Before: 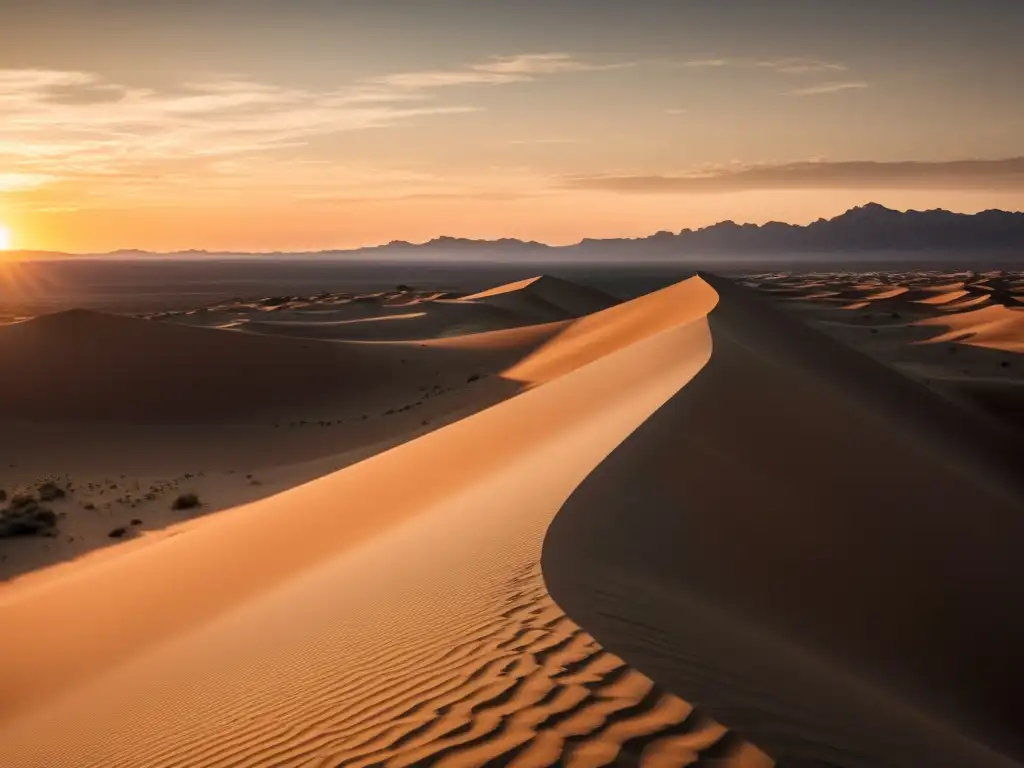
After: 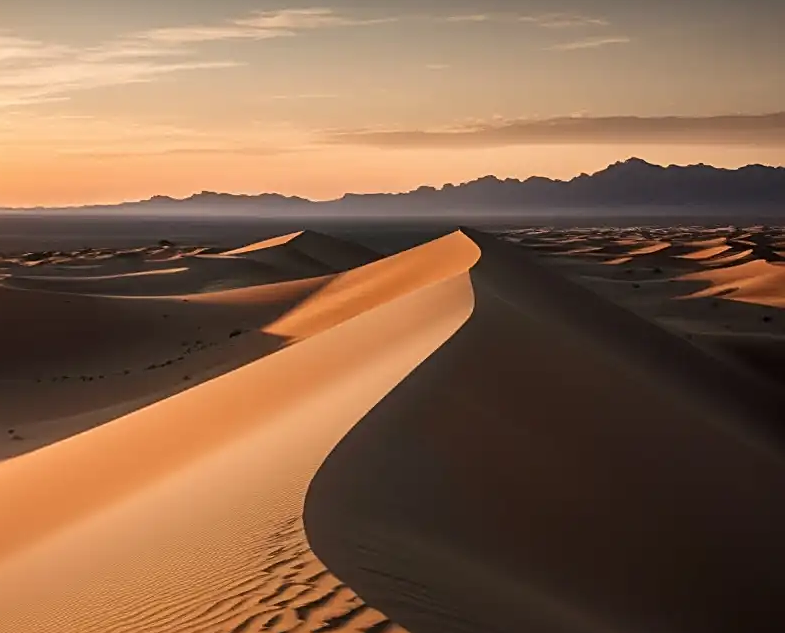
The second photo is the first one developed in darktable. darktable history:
sharpen: on, module defaults
crop: left 23.28%, top 5.903%, bottom 11.64%
